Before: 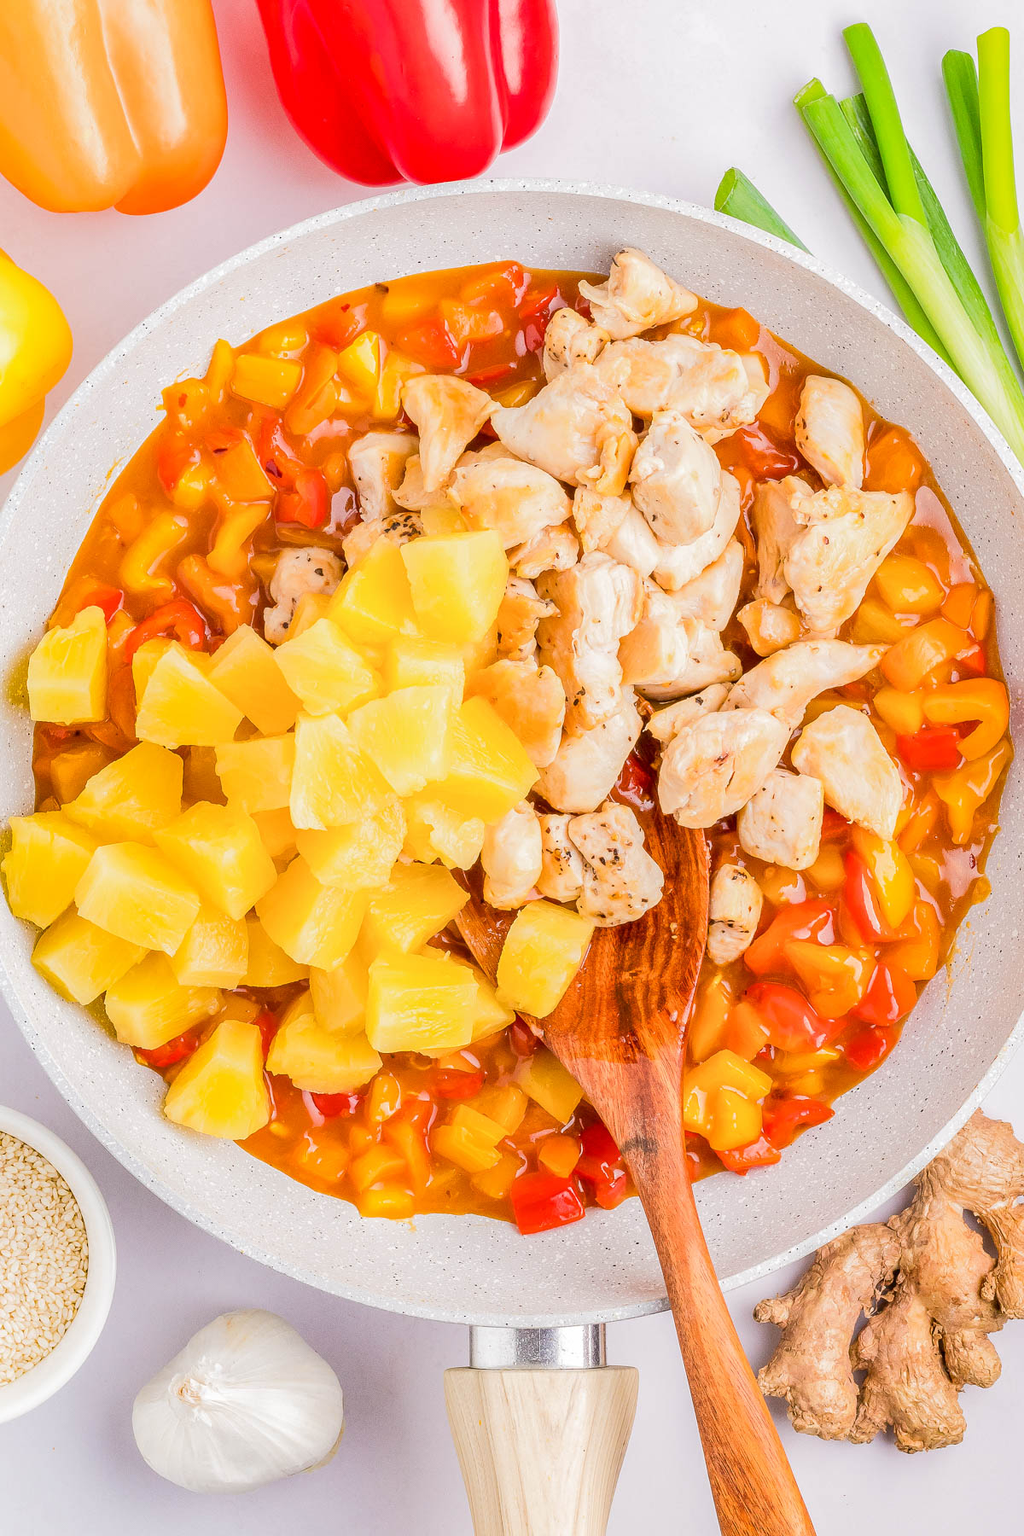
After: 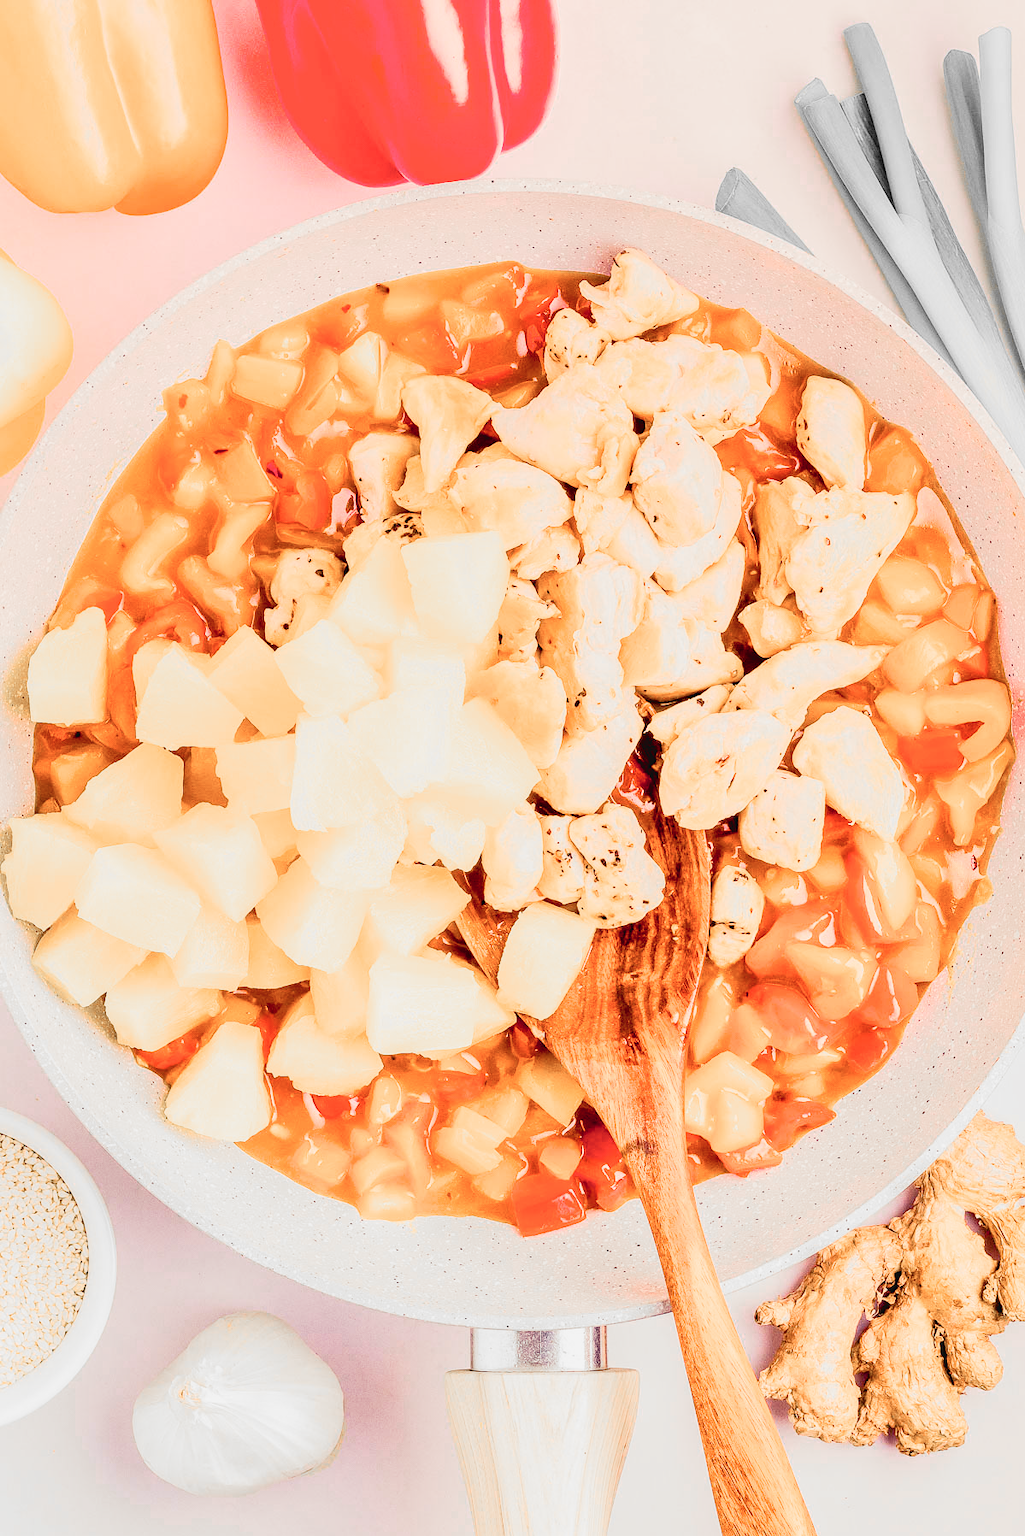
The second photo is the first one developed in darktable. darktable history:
graduated density: density 0.38 EV, hardness 21%, rotation -6.11°, saturation 32%
color balance rgb: shadows lift › luminance -21.66%, shadows lift › chroma 8.98%, shadows lift › hue 283.37°, power › chroma 1.55%, power › hue 25.59°, highlights gain › luminance 6.08%, highlights gain › chroma 2.55%, highlights gain › hue 90°, global offset › luminance -0.87%, perceptual saturation grading › global saturation 27.49%, perceptual saturation grading › highlights -28.39%, perceptual saturation grading › mid-tones 15.22%, perceptual saturation grading › shadows 33.98%, perceptual brilliance grading › highlights 10%, perceptual brilliance grading › mid-tones 5%
filmic rgb: black relative exposure -5 EV, hardness 2.88, contrast 1.3, highlights saturation mix -30%
crop: top 0.05%, bottom 0.098%
tone curve: curves: ch0 [(0, 0.042) (0.129, 0.18) (0.501, 0.497) (1, 1)], color space Lab, linked channels, preserve colors none
color zones: curves: ch0 [(0, 0.65) (0.096, 0.644) (0.221, 0.539) (0.429, 0.5) (0.571, 0.5) (0.714, 0.5) (0.857, 0.5) (1, 0.65)]; ch1 [(0, 0.5) (0.143, 0.5) (0.257, -0.002) (0.429, 0.04) (0.571, -0.001) (0.714, -0.015) (0.857, 0.024) (1, 0.5)]
exposure: compensate exposure bias true, compensate highlight preservation false
